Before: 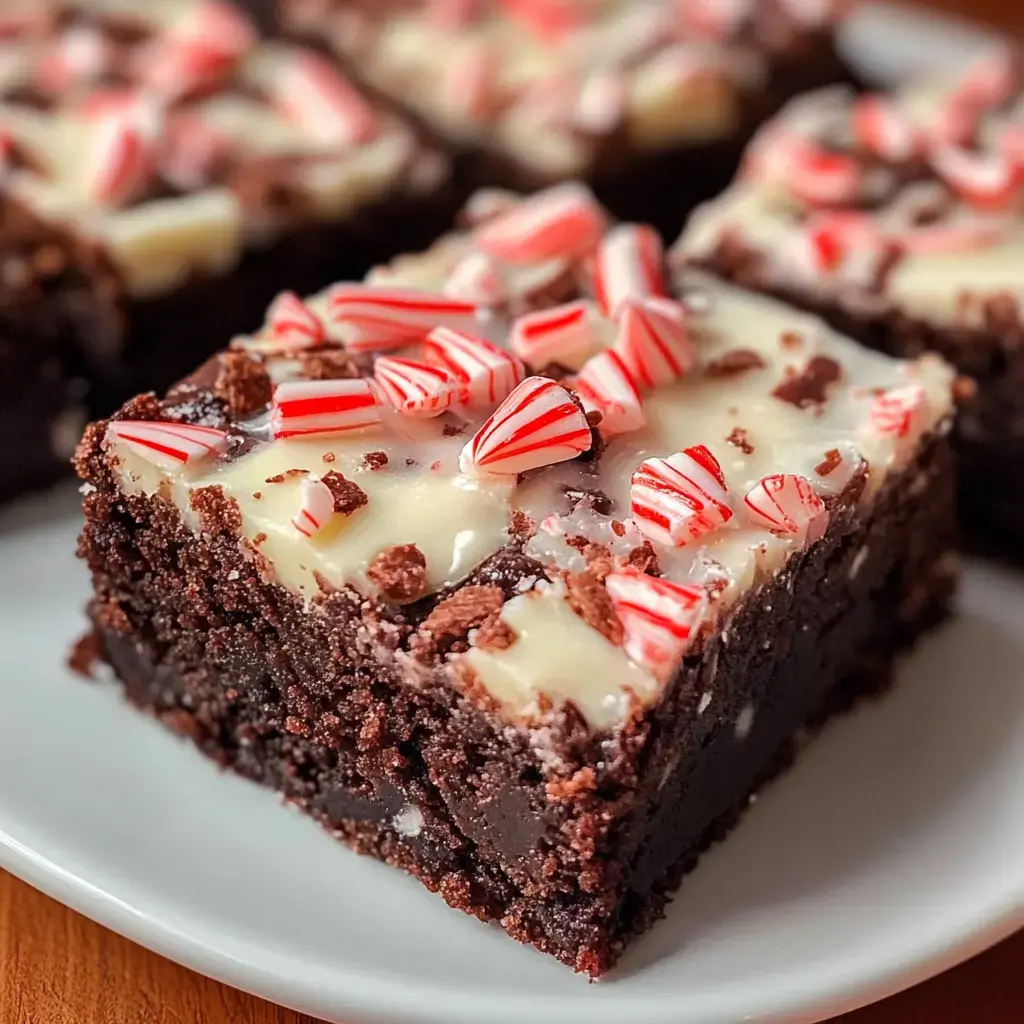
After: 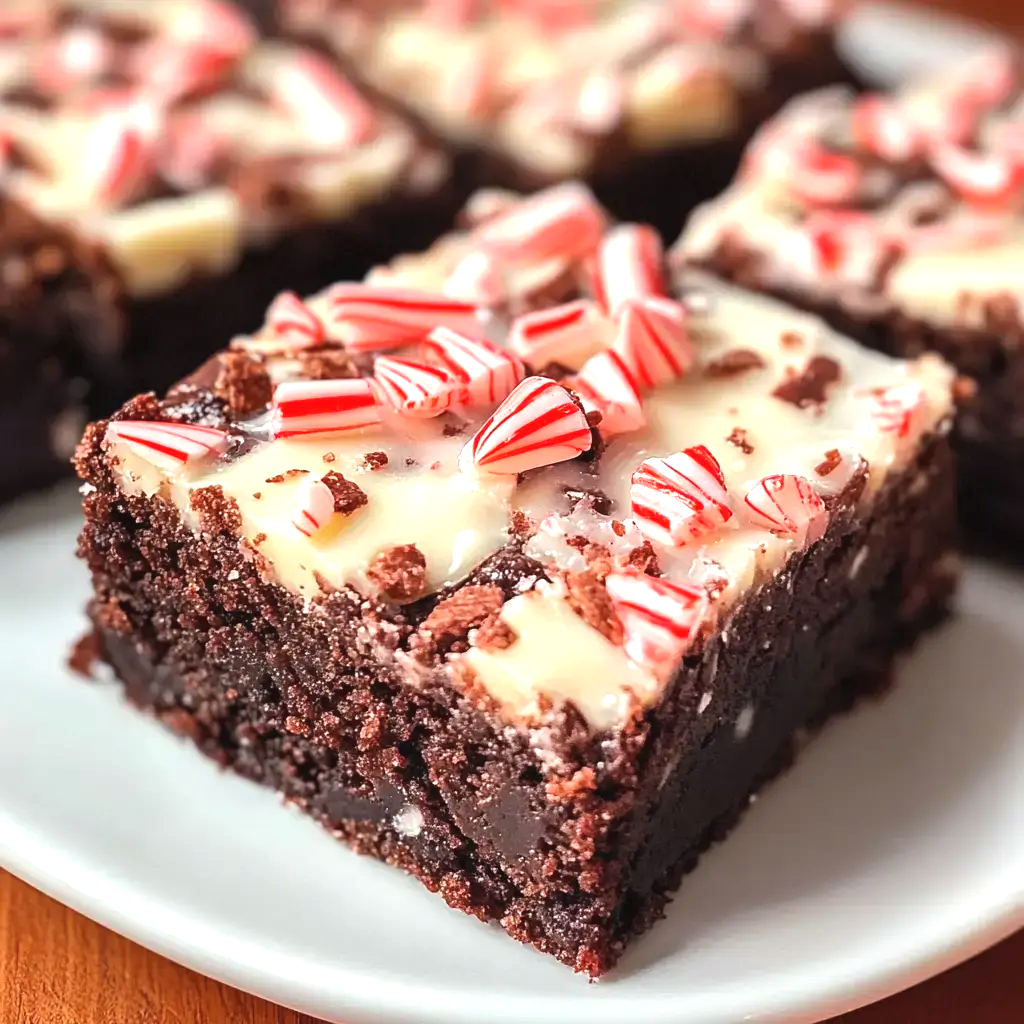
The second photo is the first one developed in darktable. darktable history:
exposure: black level correction -0.002, exposure 0.713 EV, compensate highlight preservation false
